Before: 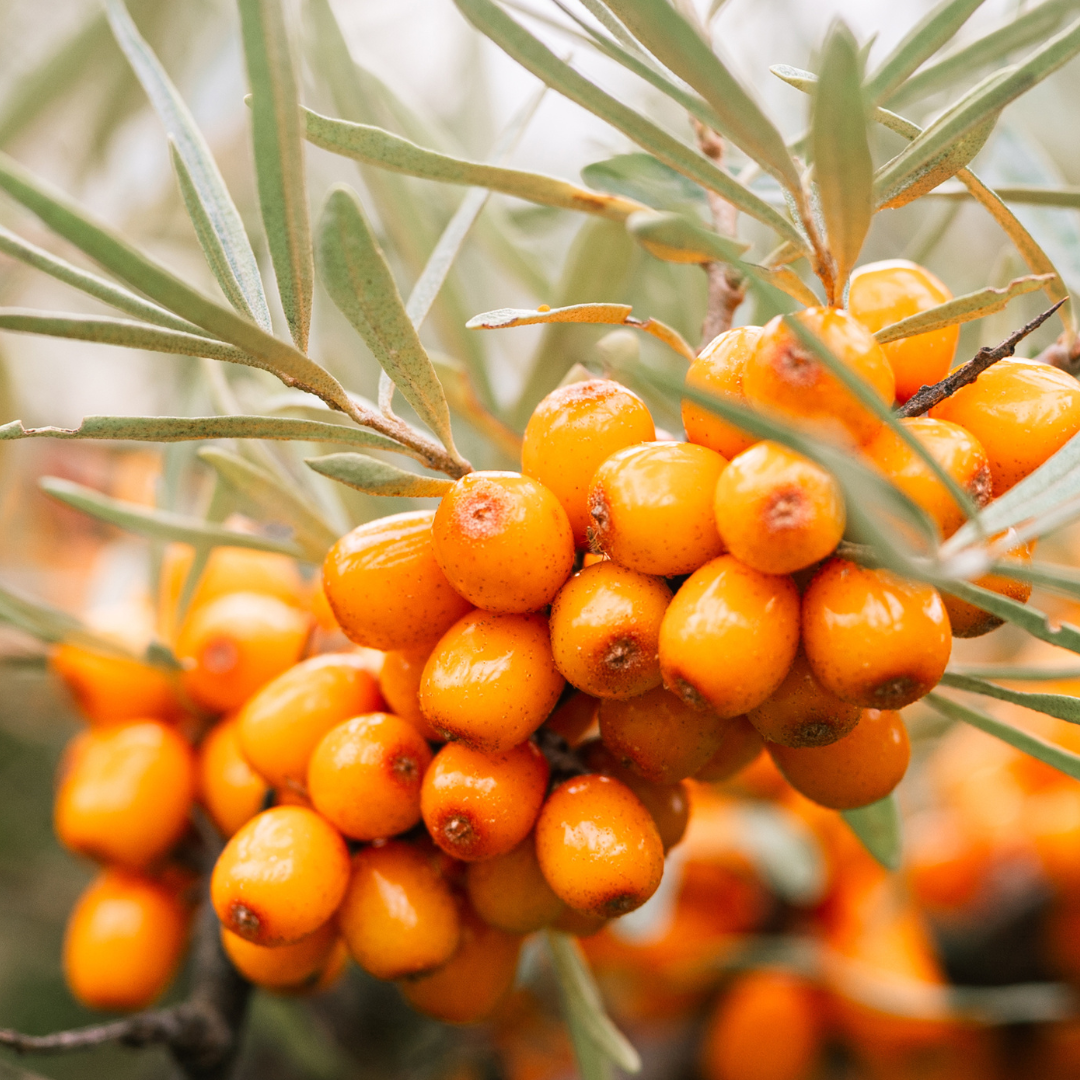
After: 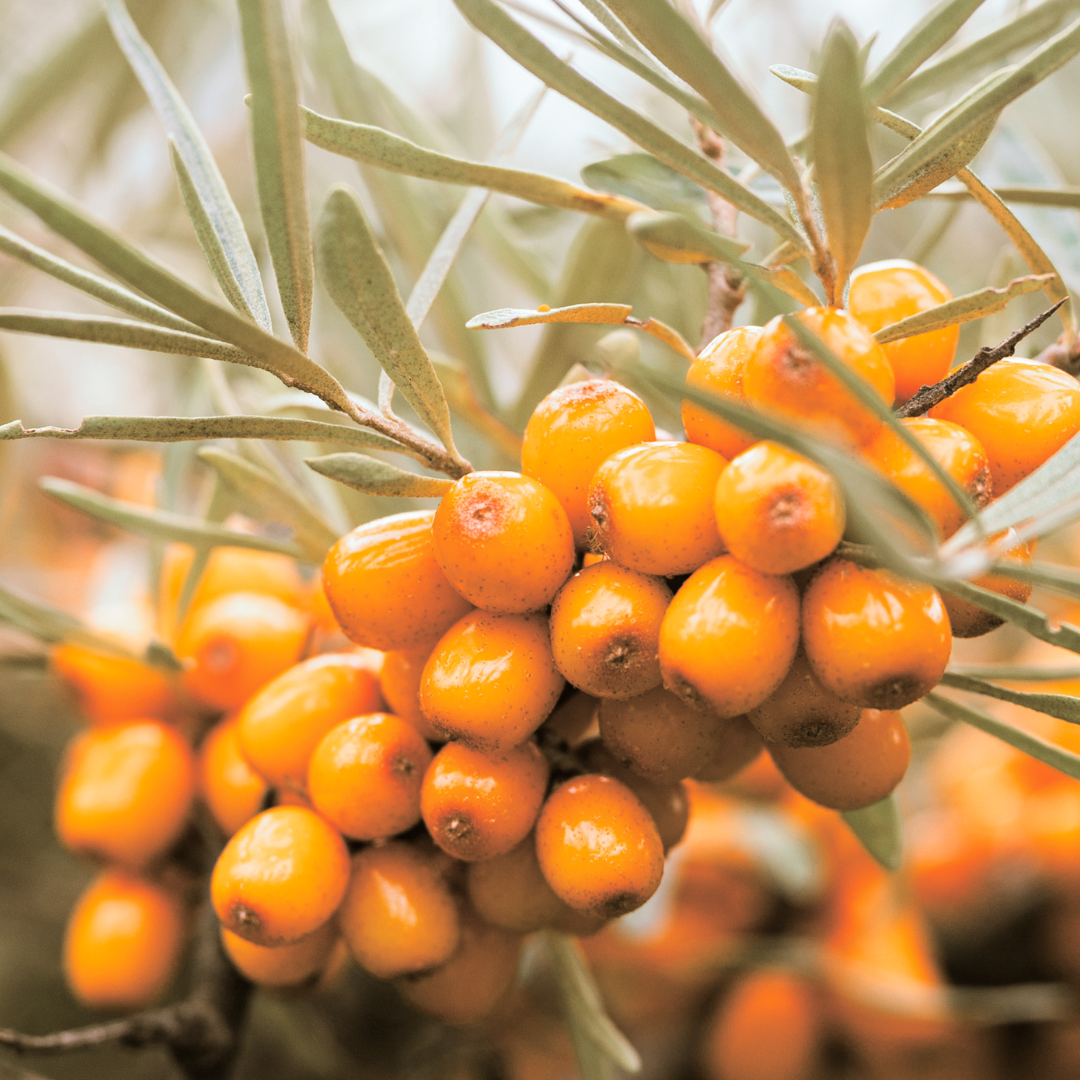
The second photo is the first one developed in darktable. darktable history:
split-toning: shadows › hue 37.98°, highlights › hue 185.58°, balance -55.261
tone equalizer: on, module defaults
